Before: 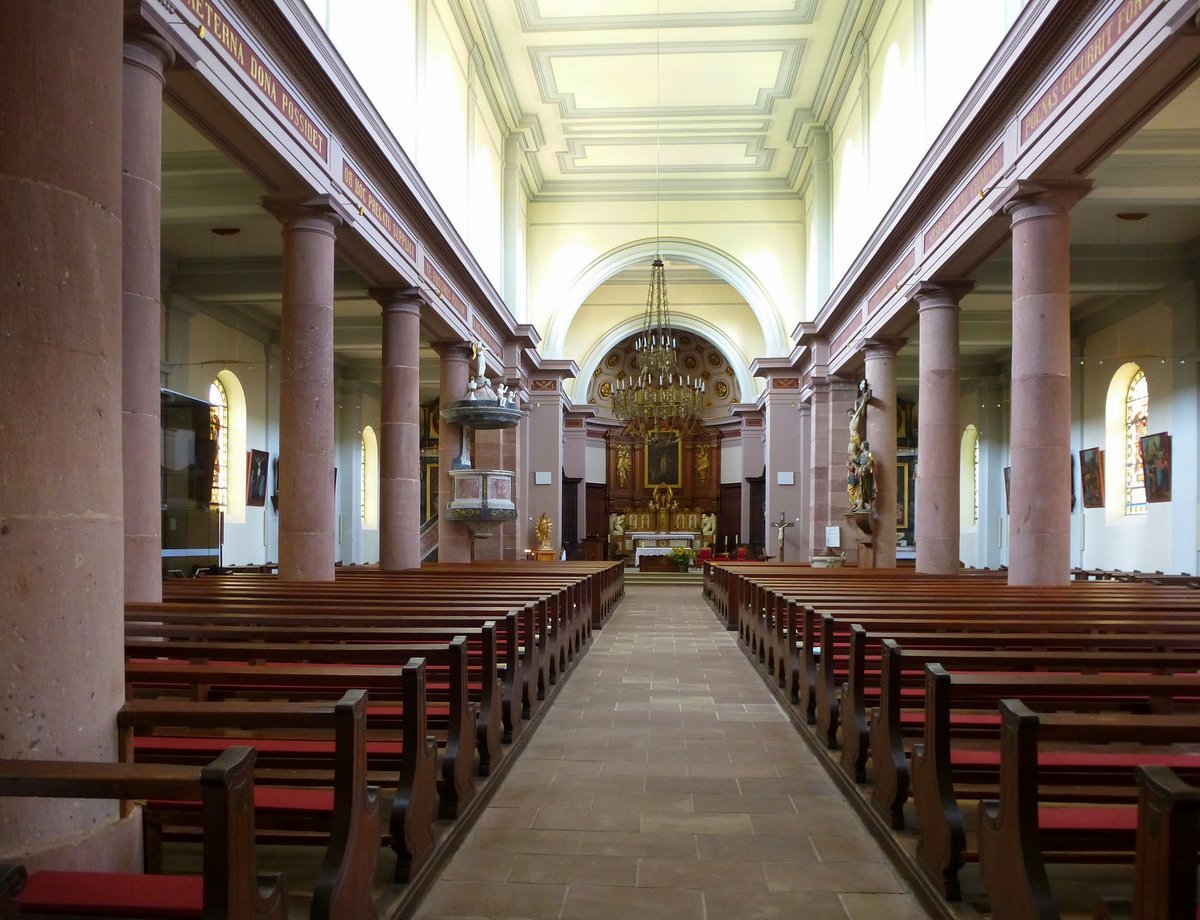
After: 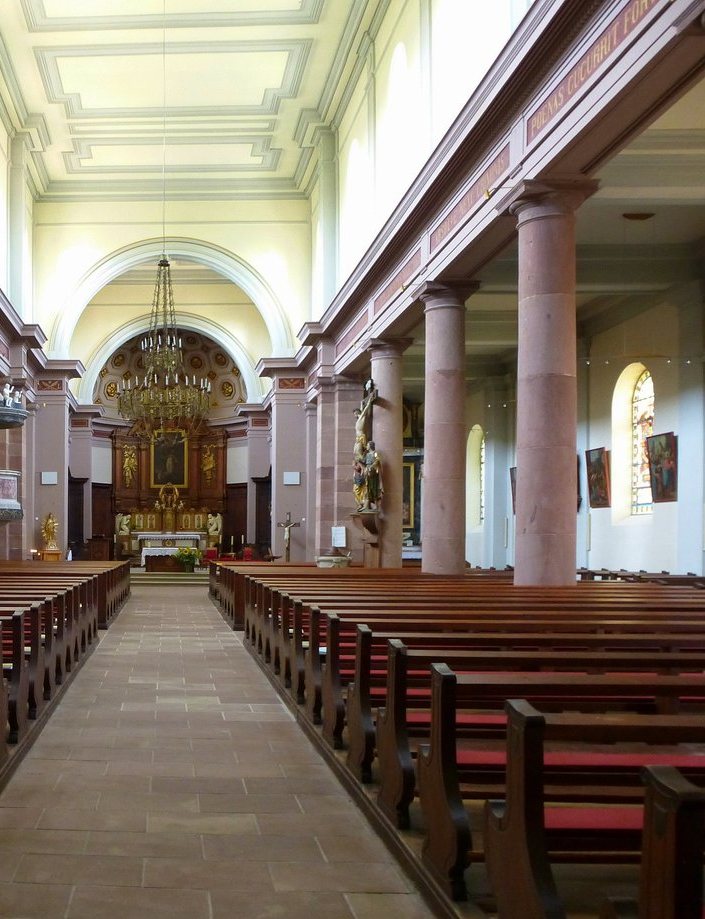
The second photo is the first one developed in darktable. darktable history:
crop: left 41.185%
